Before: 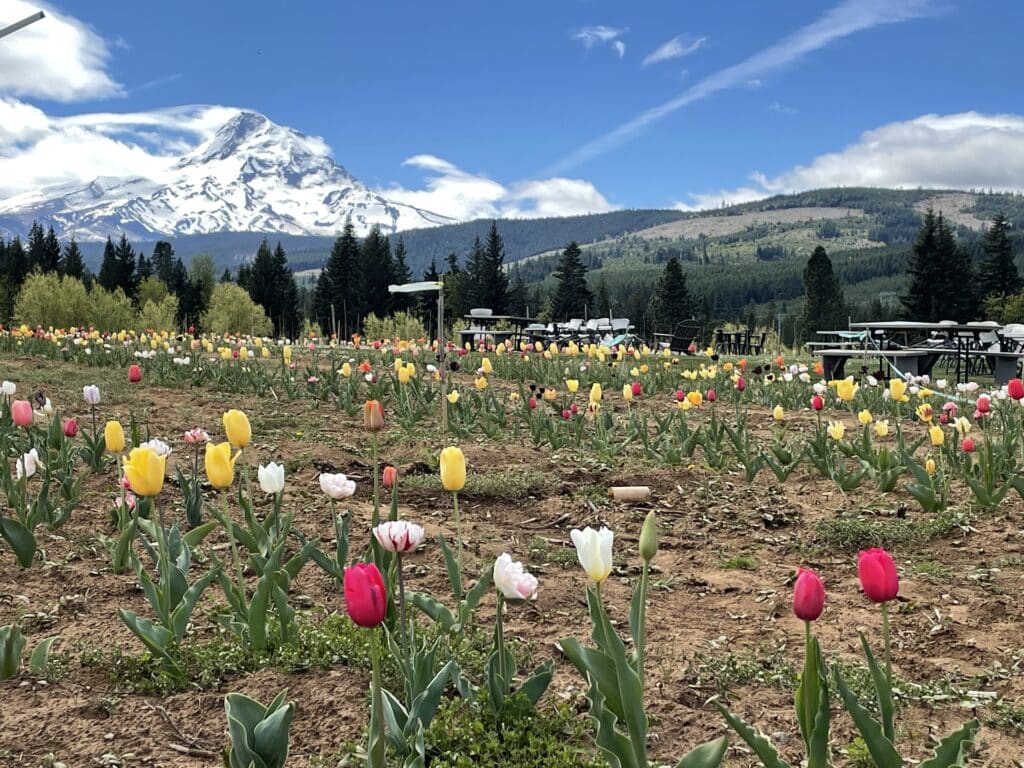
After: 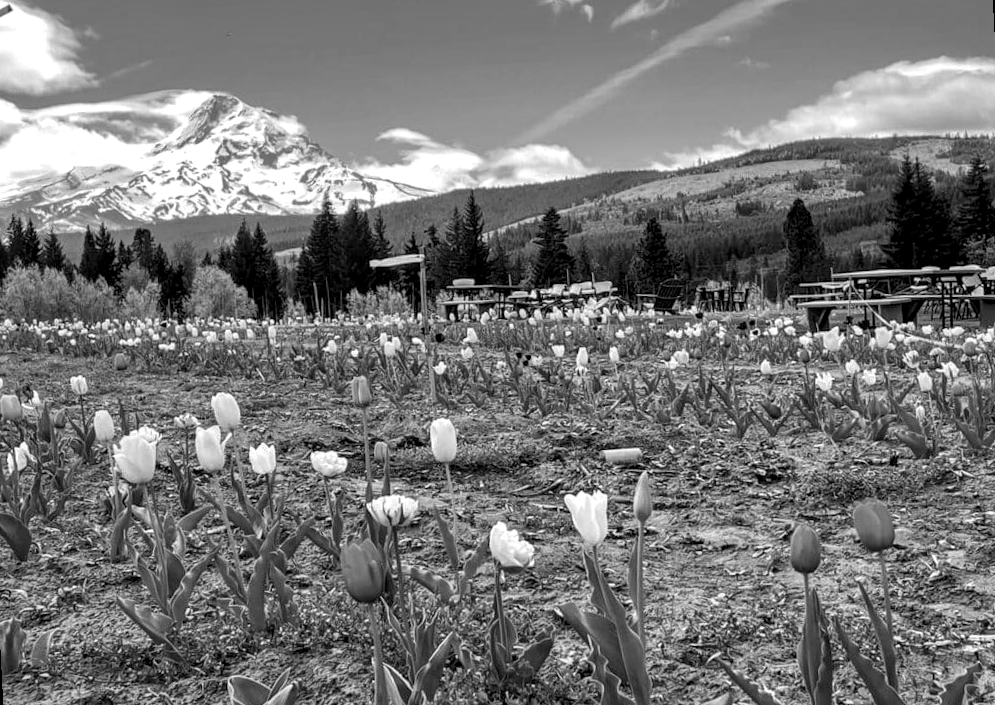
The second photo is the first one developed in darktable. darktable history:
monochrome: a -6.99, b 35.61, size 1.4
rotate and perspective: rotation -3°, crop left 0.031, crop right 0.968, crop top 0.07, crop bottom 0.93
local contrast: highlights 61%, detail 143%, midtone range 0.428
